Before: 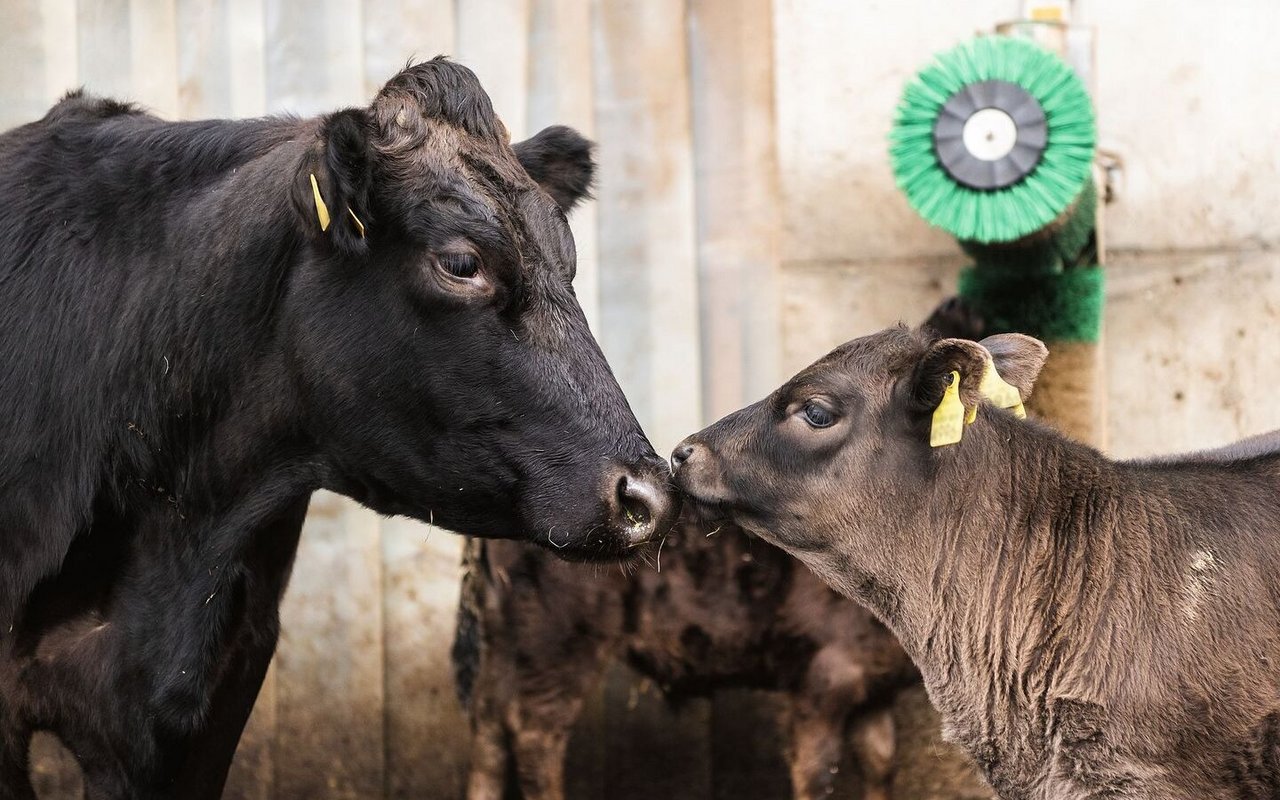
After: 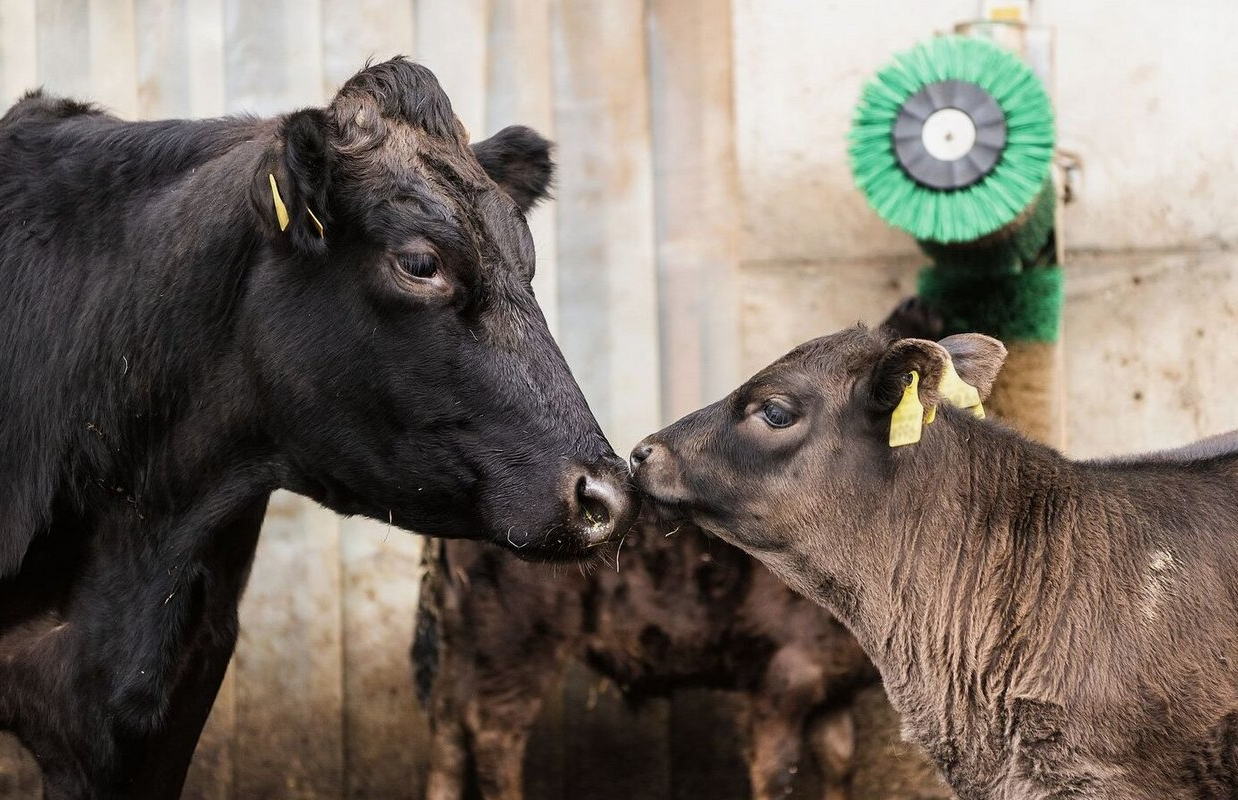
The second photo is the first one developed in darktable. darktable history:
crop and rotate: left 3.254%
exposure: black level correction 0.001, exposure -0.121 EV, compensate exposure bias true, compensate highlight preservation false
